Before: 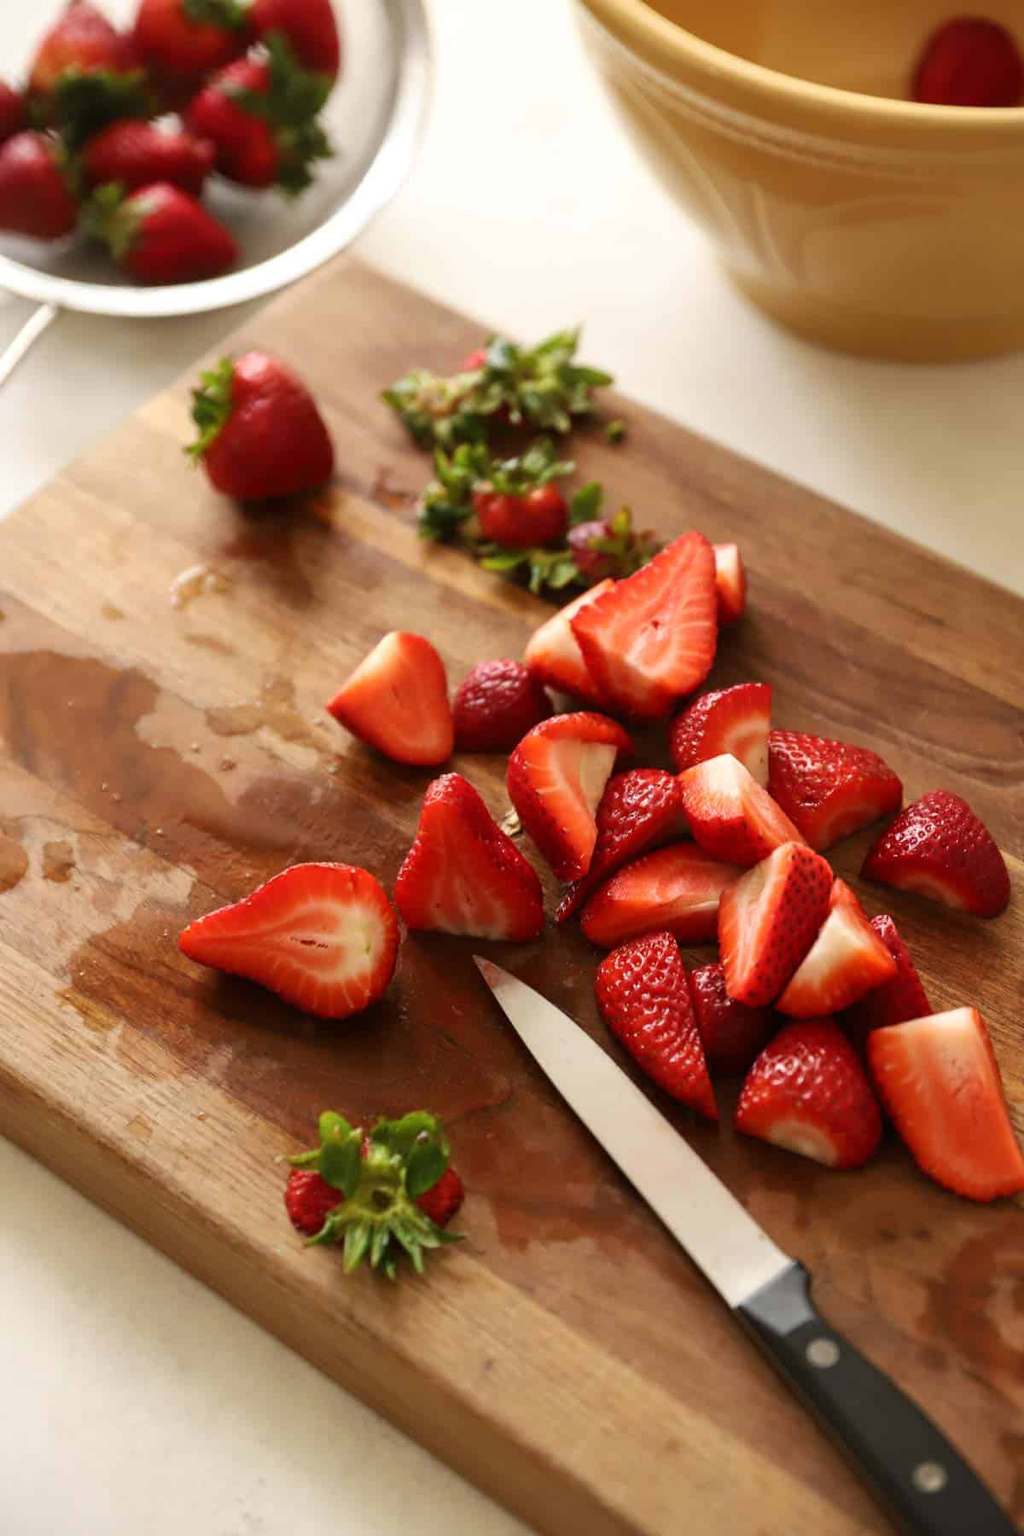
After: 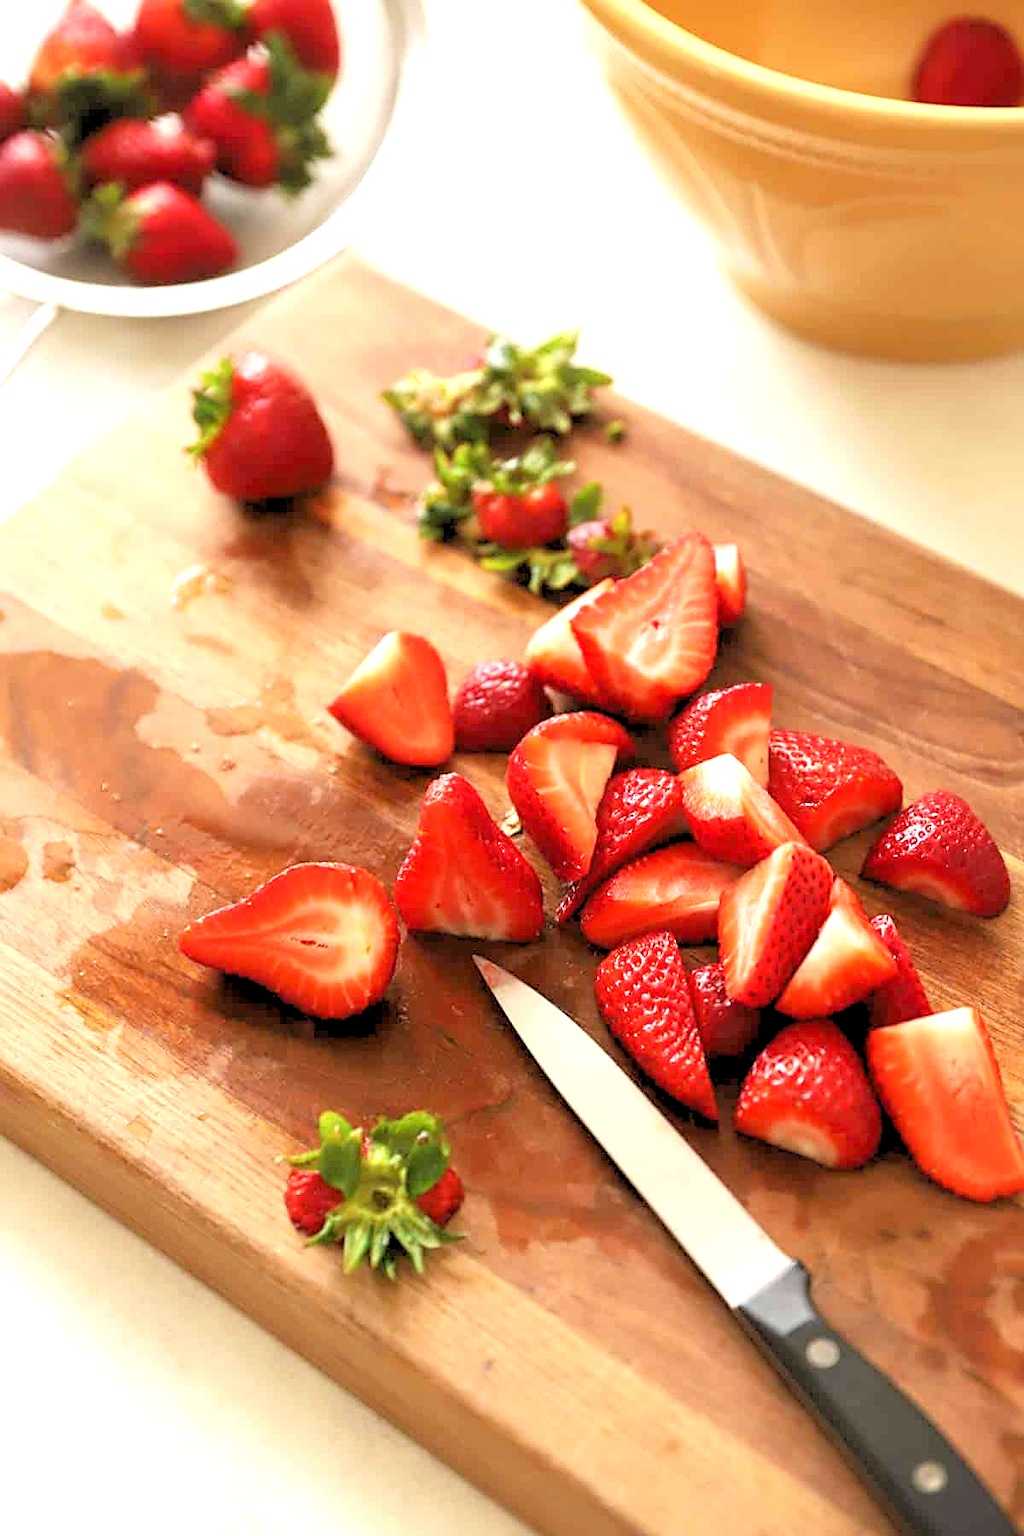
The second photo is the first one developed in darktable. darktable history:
exposure: black level correction 0, exposure 1.2 EV, compensate exposure bias true, compensate highlight preservation false
sharpen: on, module defaults
rgb levels: preserve colors sum RGB, levels [[0.038, 0.433, 0.934], [0, 0.5, 1], [0, 0.5, 1]]
